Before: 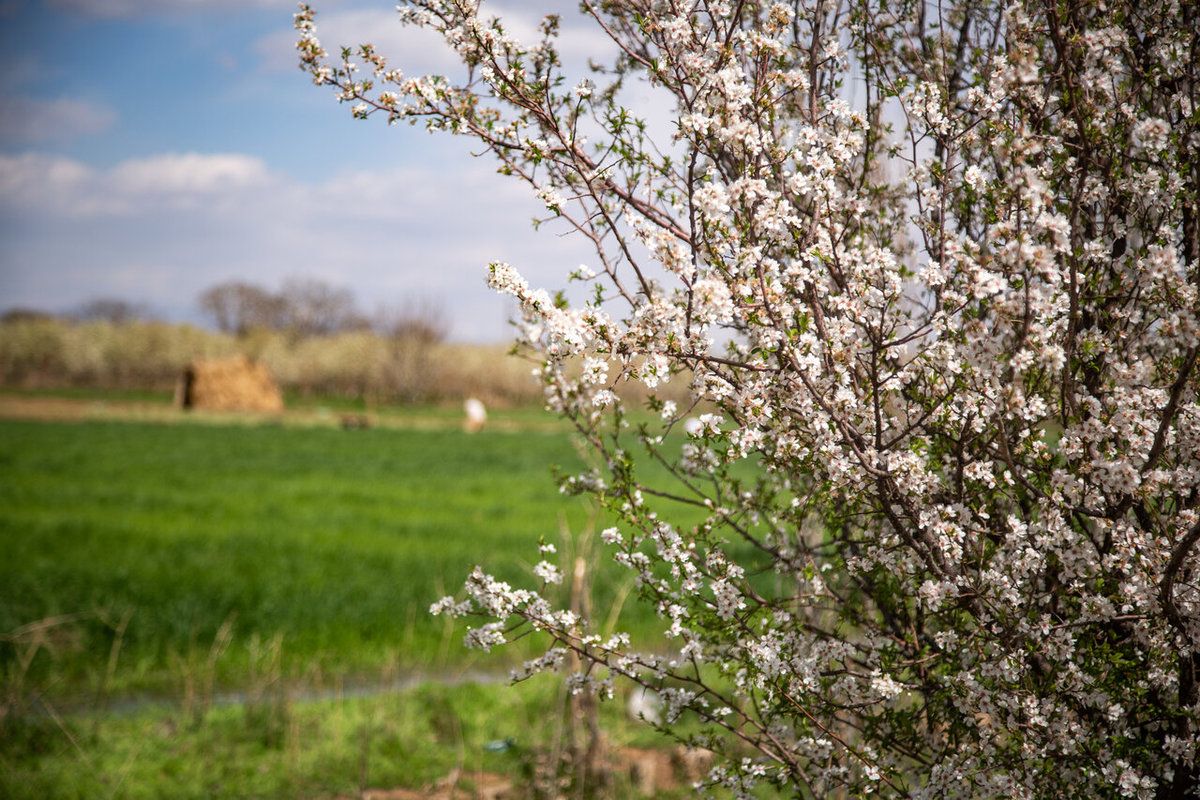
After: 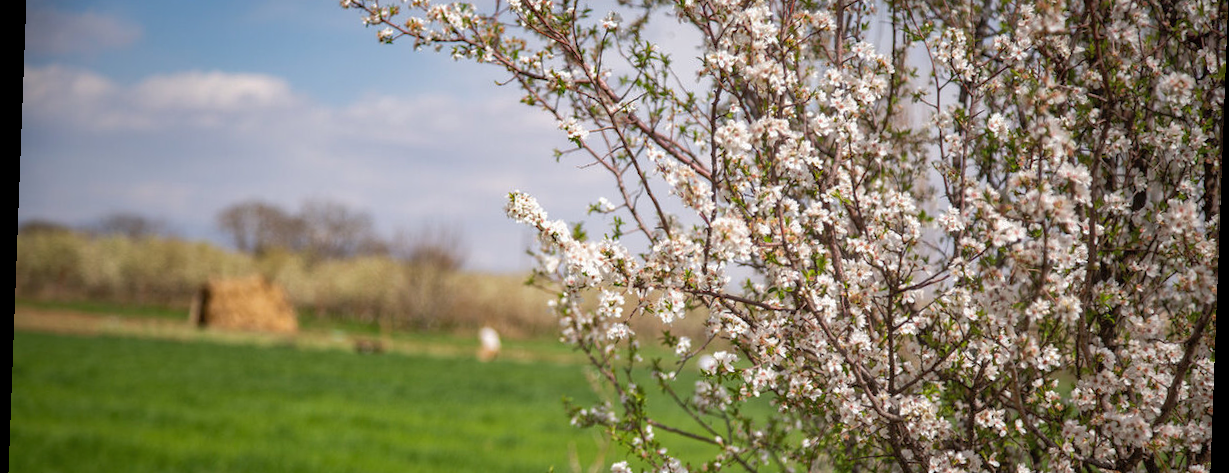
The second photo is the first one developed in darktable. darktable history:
shadows and highlights: on, module defaults
rotate and perspective: rotation 2.17°, automatic cropping off
crop and rotate: top 10.605%, bottom 33.274%
